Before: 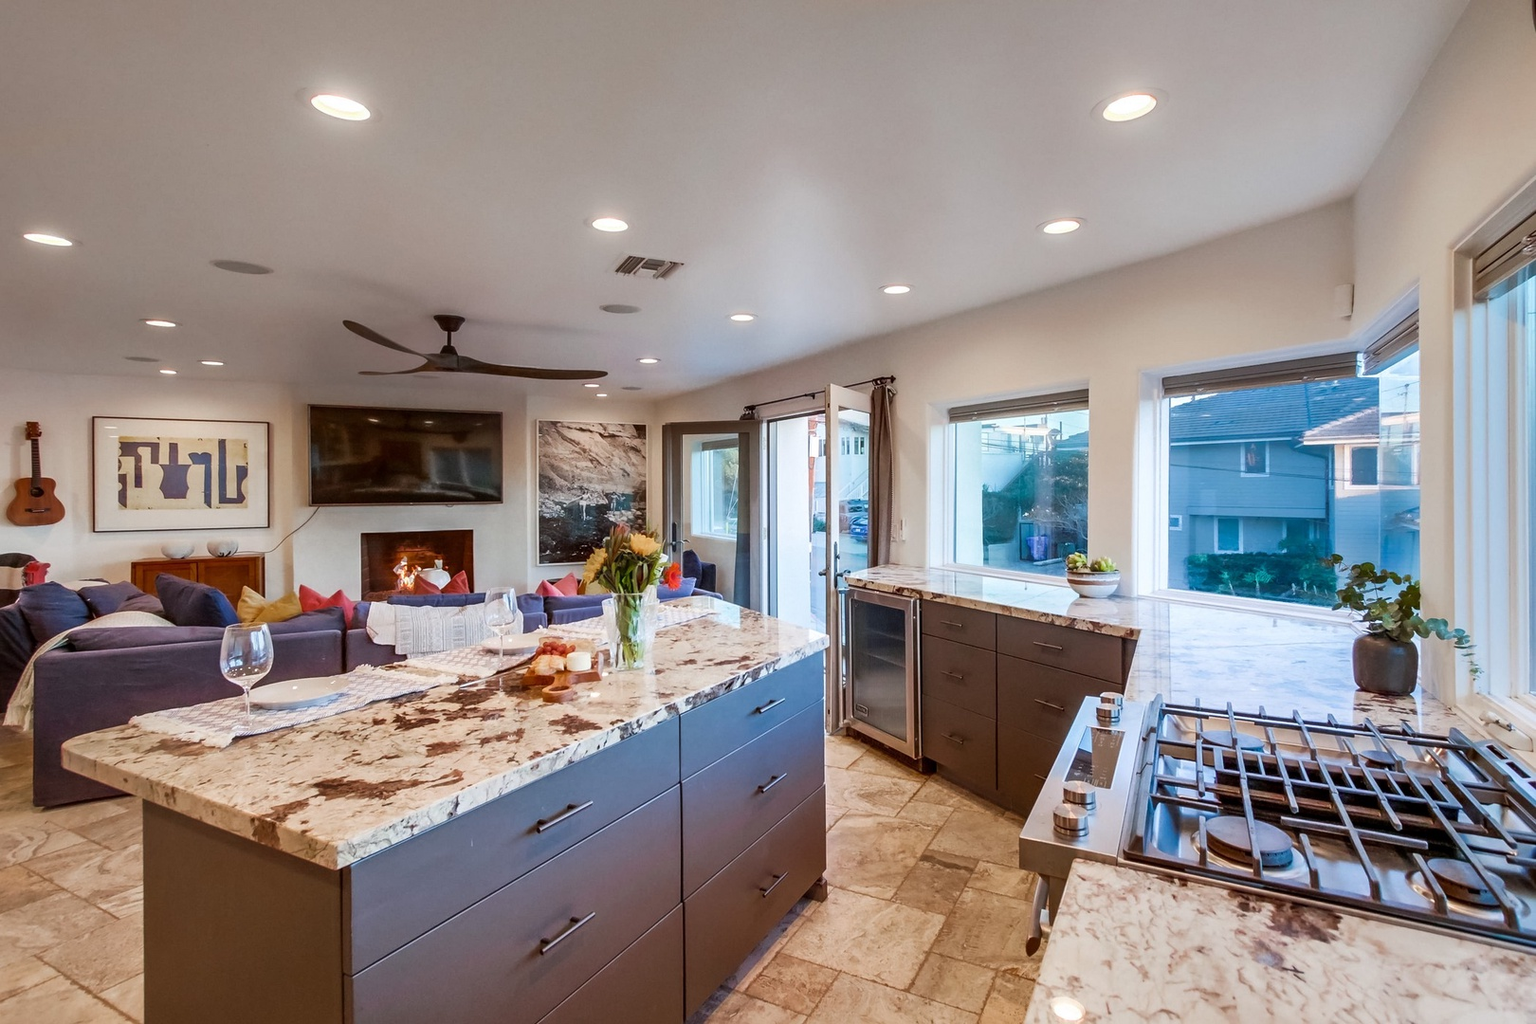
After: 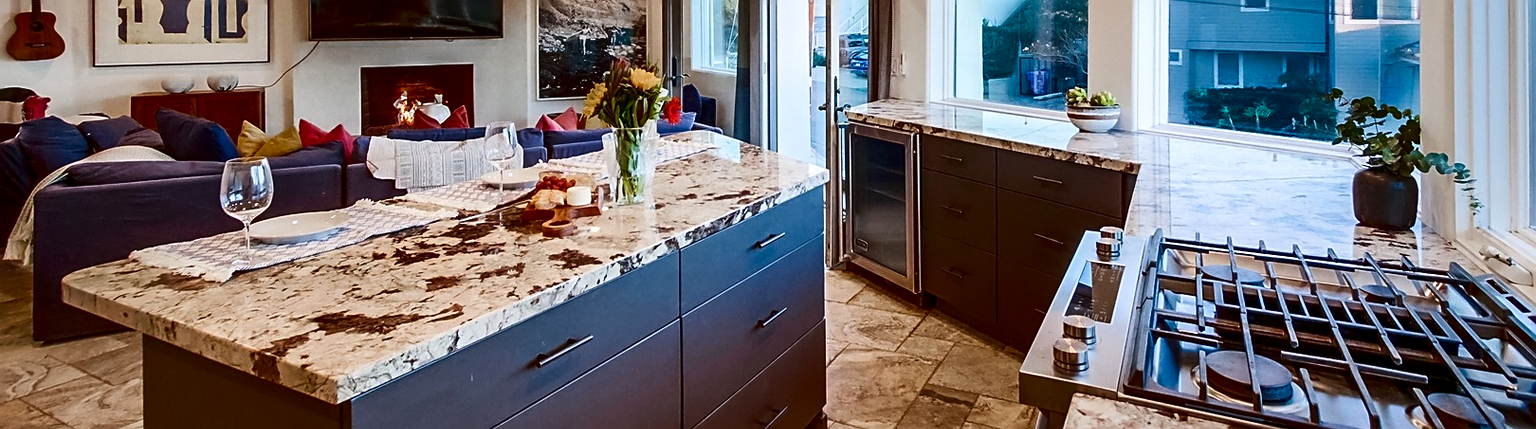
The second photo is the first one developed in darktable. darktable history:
sharpen: on, module defaults
crop: top 45.551%, bottom 12.262%
contrast brightness saturation: contrast 0.19, brightness -0.24, saturation 0.11
